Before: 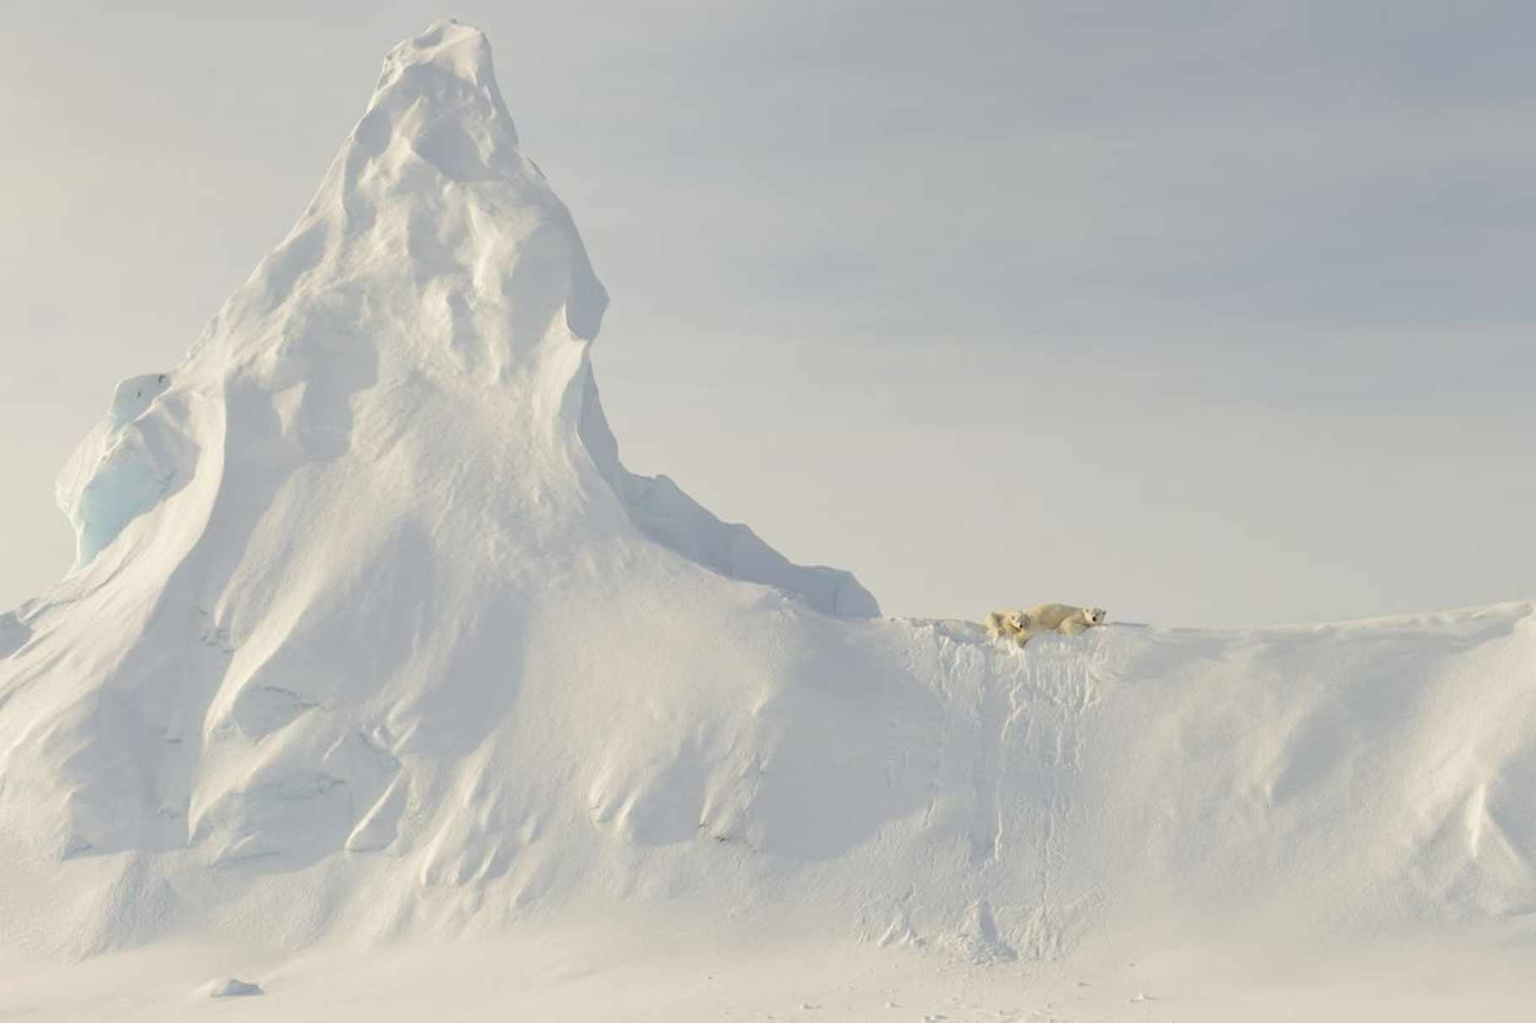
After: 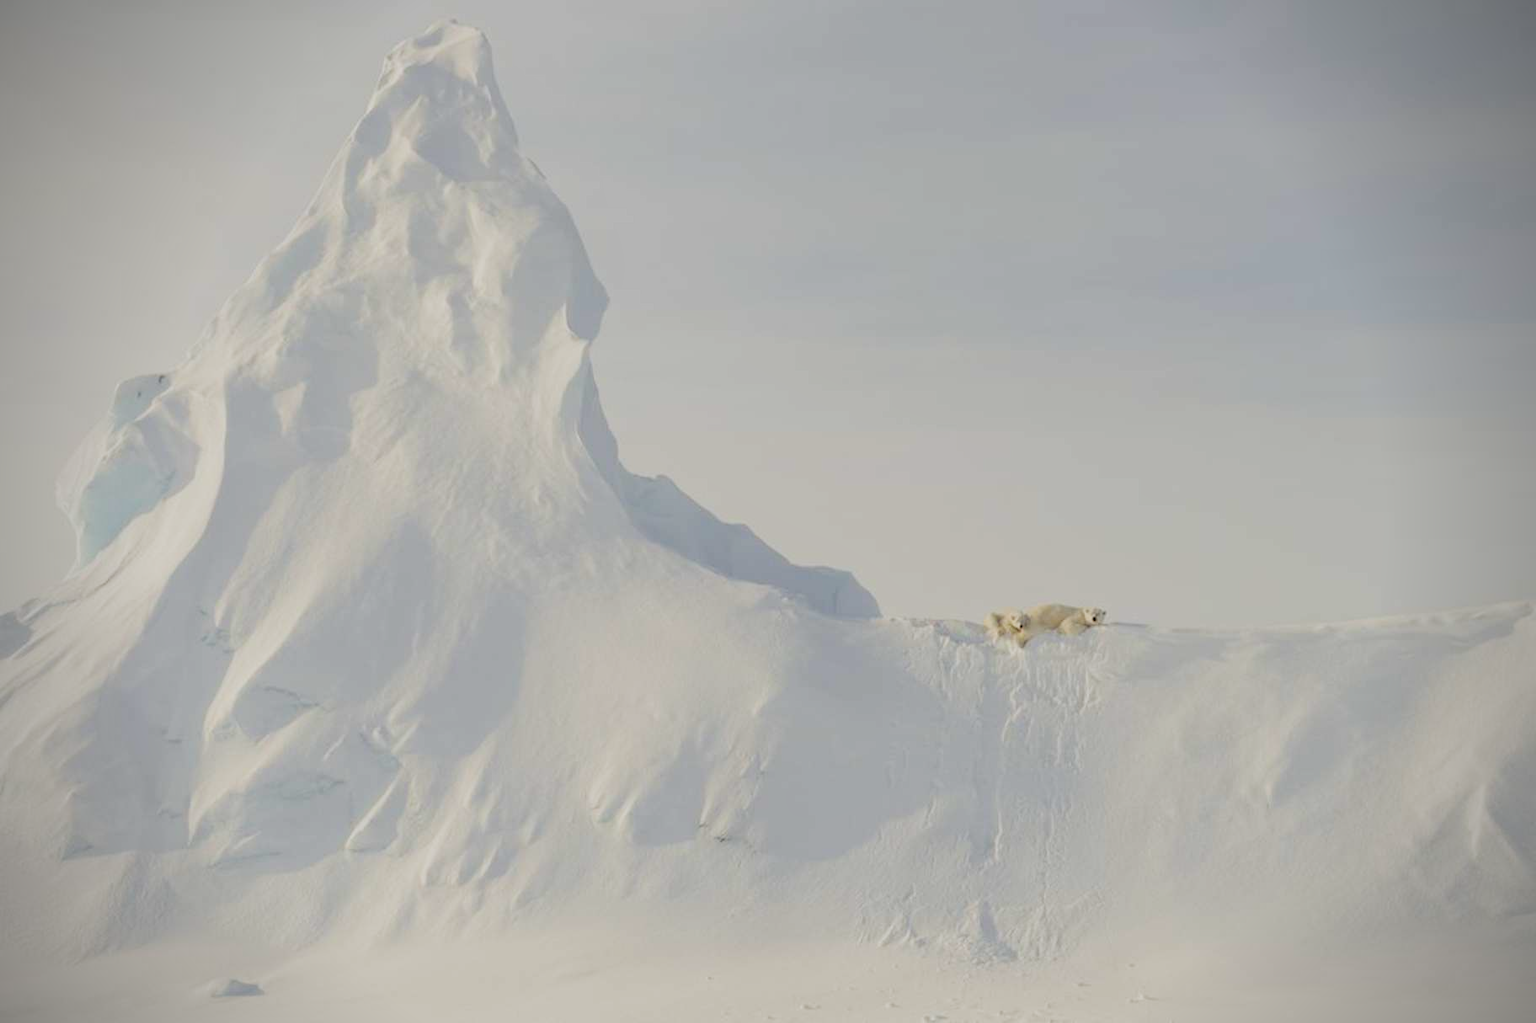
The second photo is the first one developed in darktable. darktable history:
vignetting: brightness -0.697
filmic rgb: black relative exposure -7.65 EV, white relative exposure 4.56 EV, hardness 3.61, color science v4 (2020)
tone equalizer: mask exposure compensation -0.512 EV
